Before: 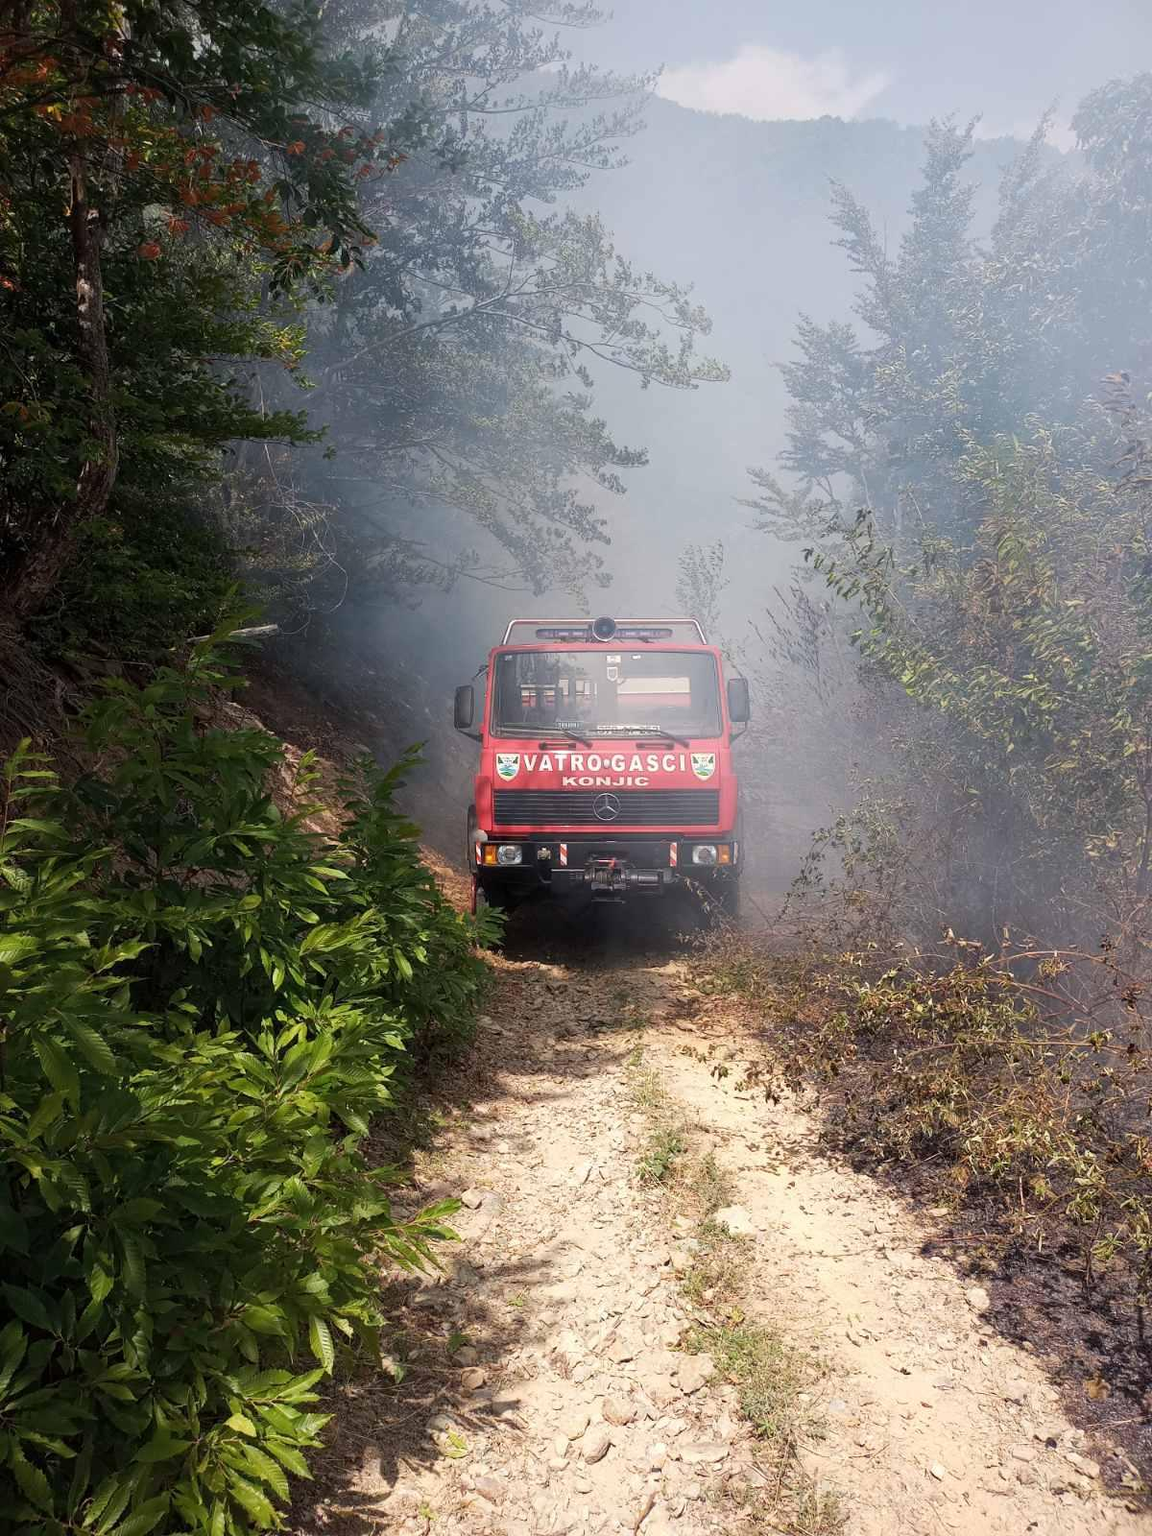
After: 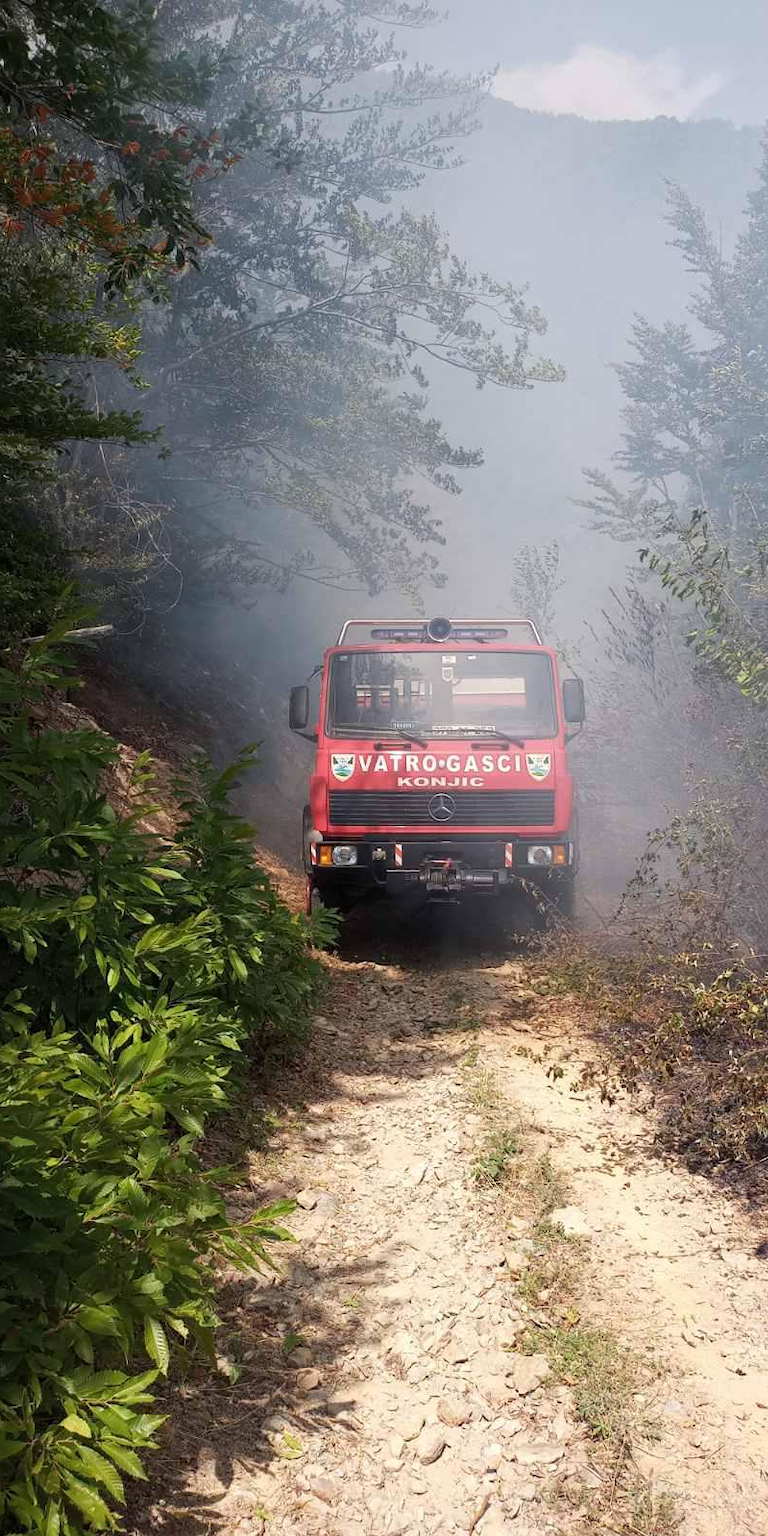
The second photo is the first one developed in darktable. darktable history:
crop and rotate: left 14.345%, right 18.933%
